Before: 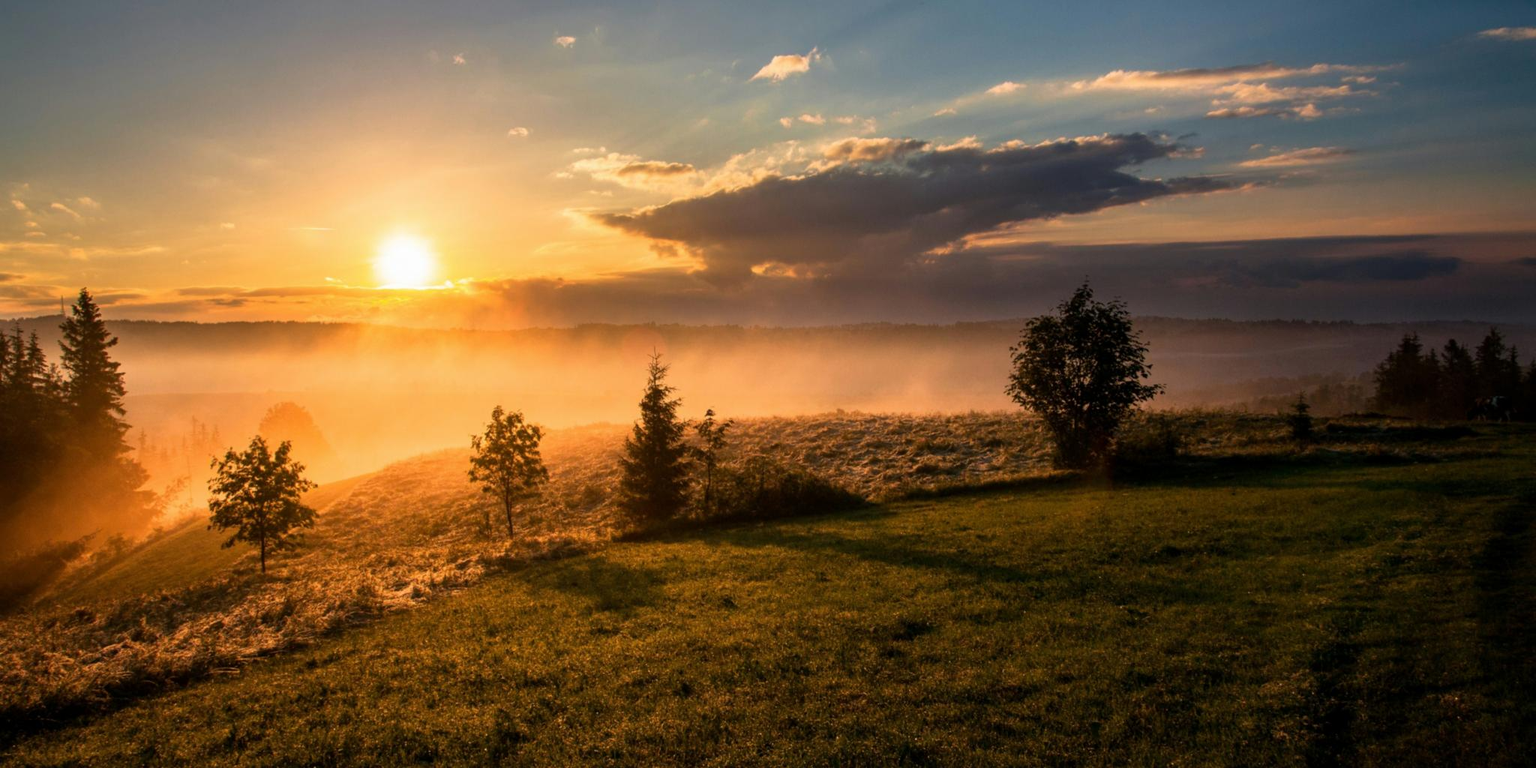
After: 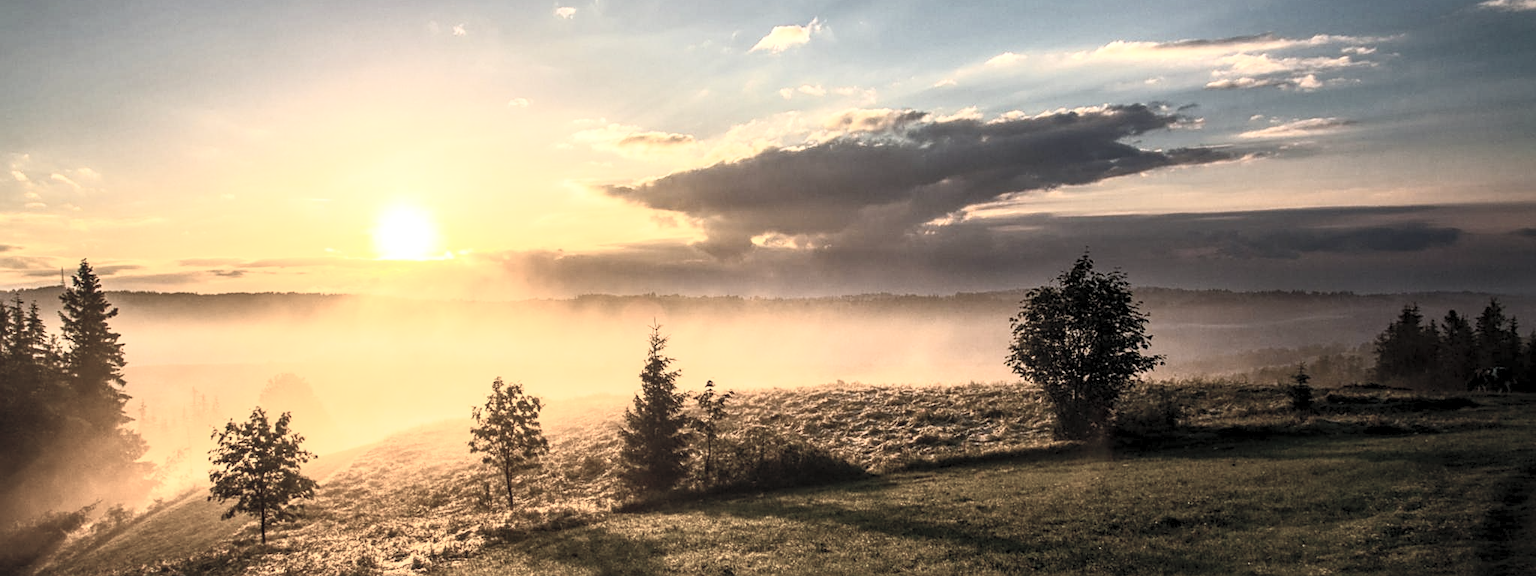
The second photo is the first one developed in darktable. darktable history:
crop: top 3.857%, bottom 21.132%
local contrast: on, module defaults
color balance rgb: perceptual saturation grading › global saturation 20%, global vibrance 20%
color correction: saturation 0.57
sharpen: on, module defaults
contrast brightness saturation: contrast 0.43, brightness 0.56, saturation -0.19
